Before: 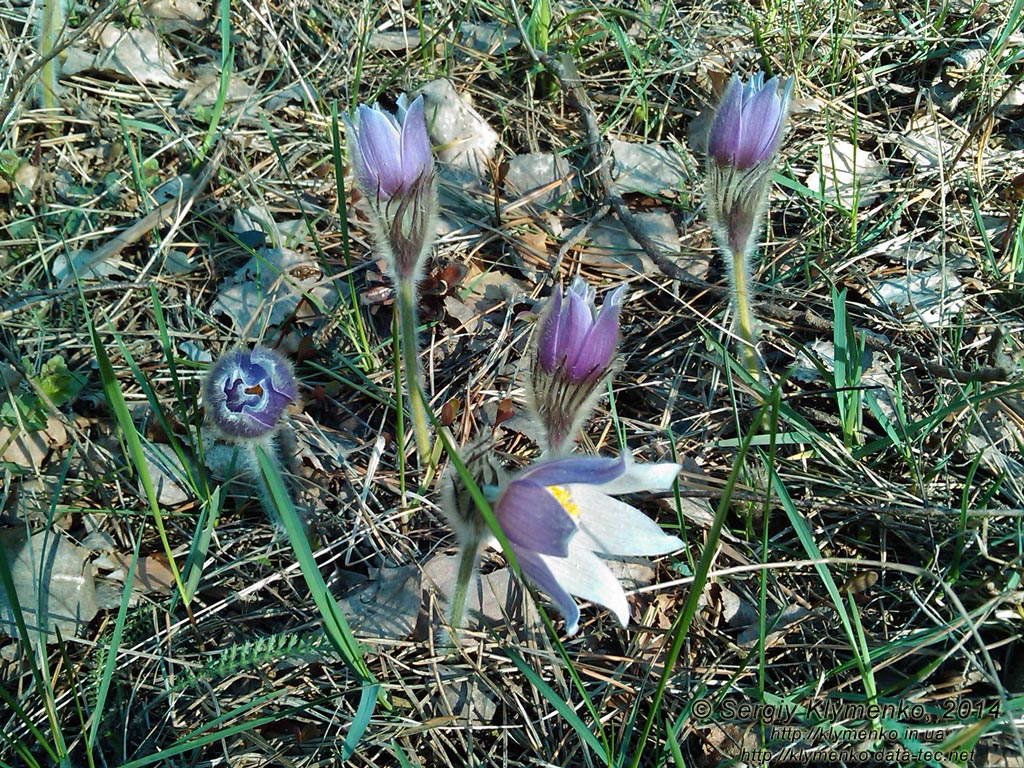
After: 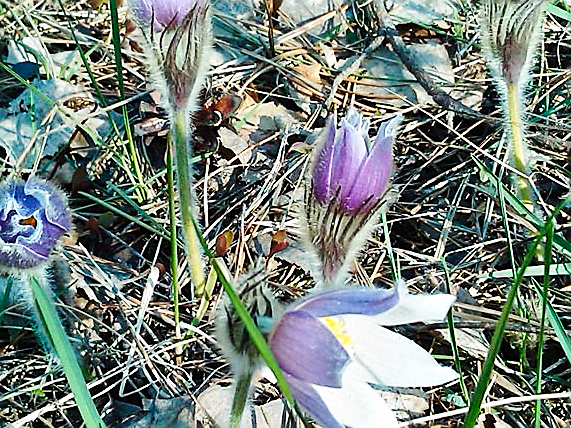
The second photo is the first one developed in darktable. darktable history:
shadows and highlights: shadows 20.55, highlights -20.99, soften with gaussian
crop and rotate: left 22.13%, top 22.054%, right 22.026%, bottom 22.102%
base curve: curves: ch0 [(0, 0) (0.028, 0.03) (0.121, 0.232) (0.46, 0.748) (0.859, 0.968) (1, 1)], preserve colors none
sharpen: radius 1.4, amount 1.25, threshold 0.7
